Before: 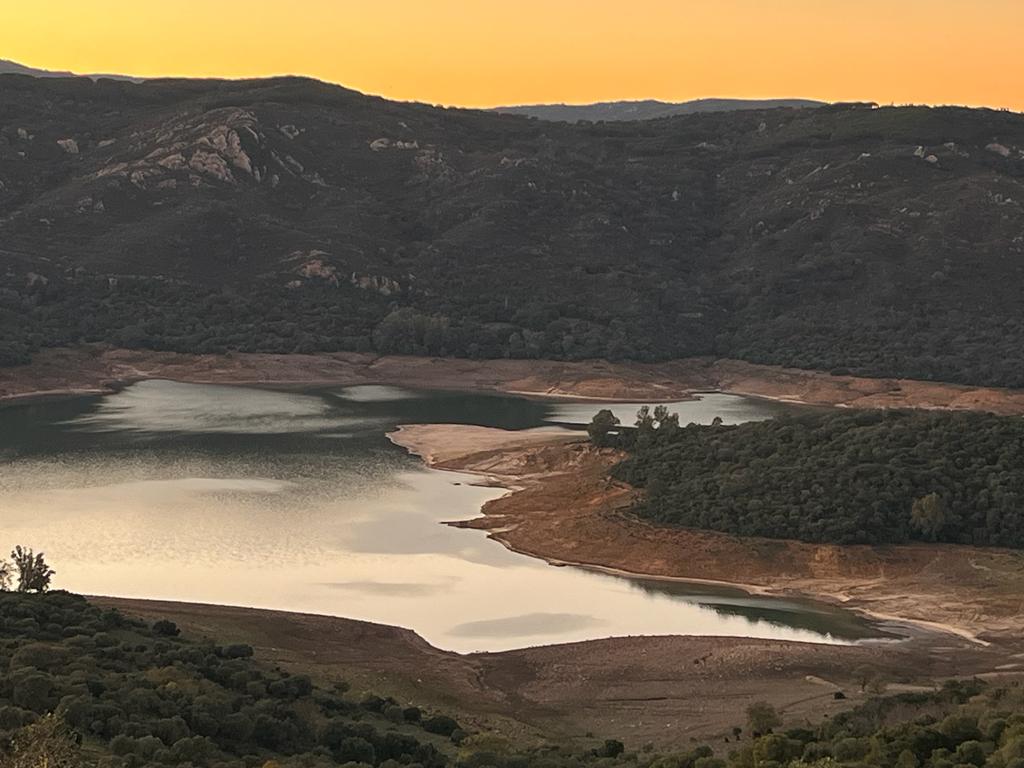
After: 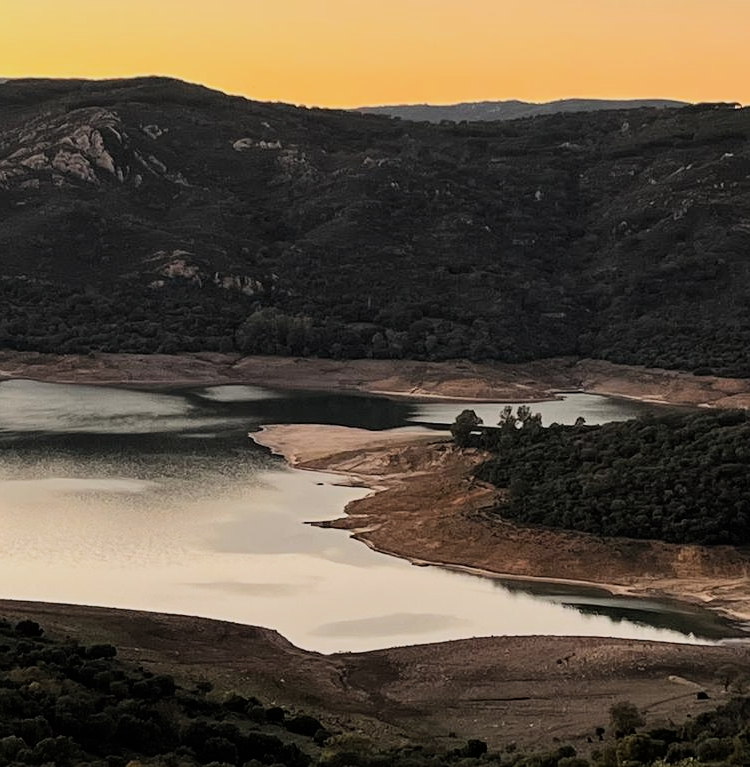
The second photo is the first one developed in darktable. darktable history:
crop: left 13.443%, right 13.31%
filmic rgb: black relative exposure -5 EV, hardness 2.88, contrast 1.3, highlights saturation mix -30%
